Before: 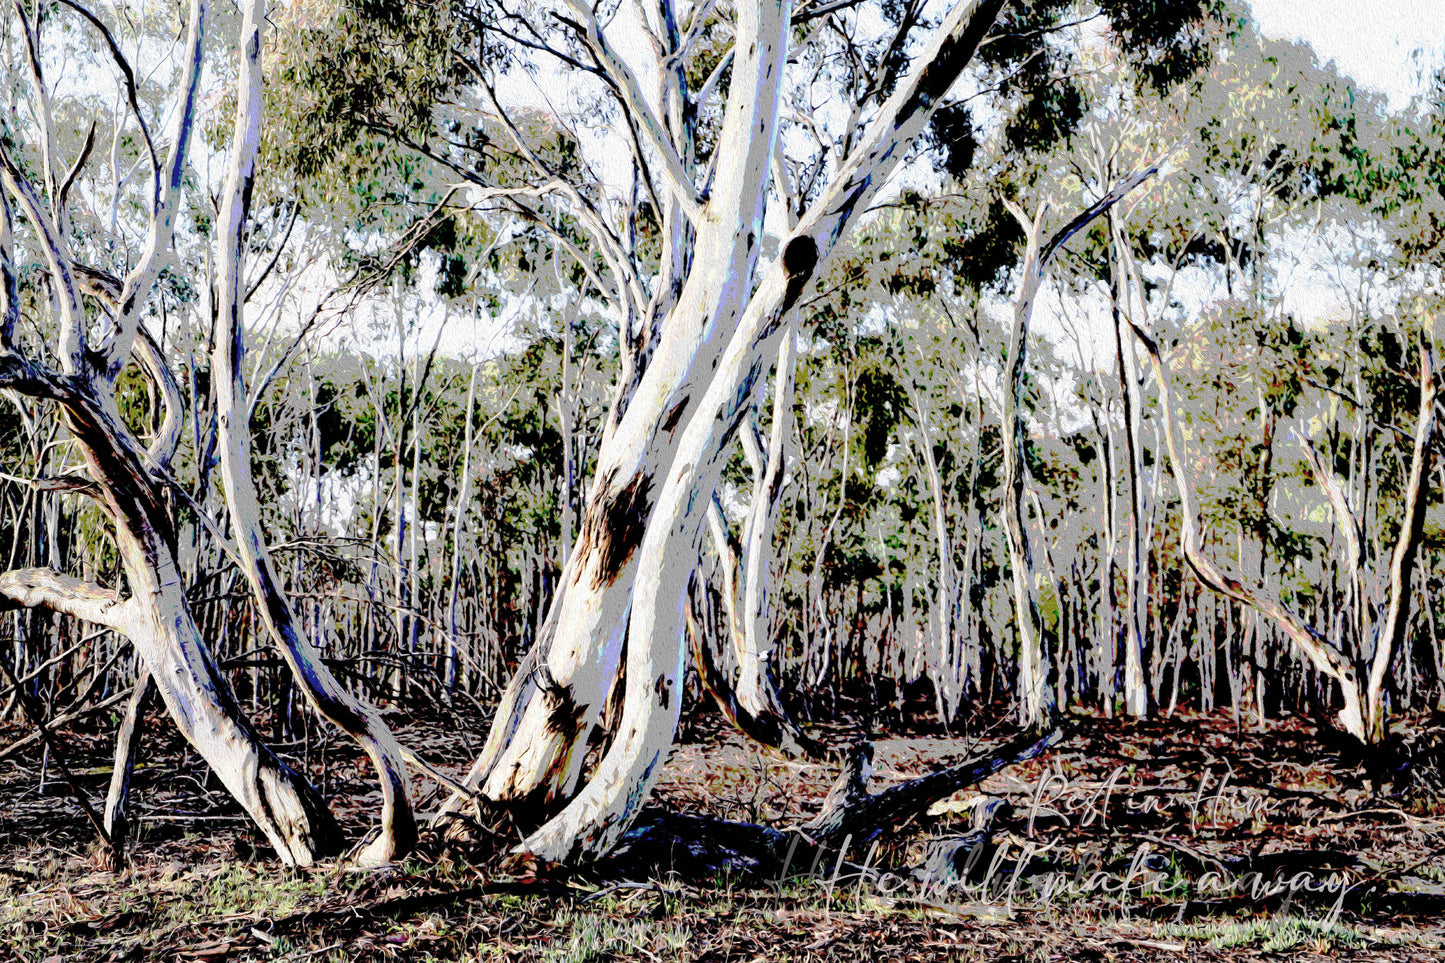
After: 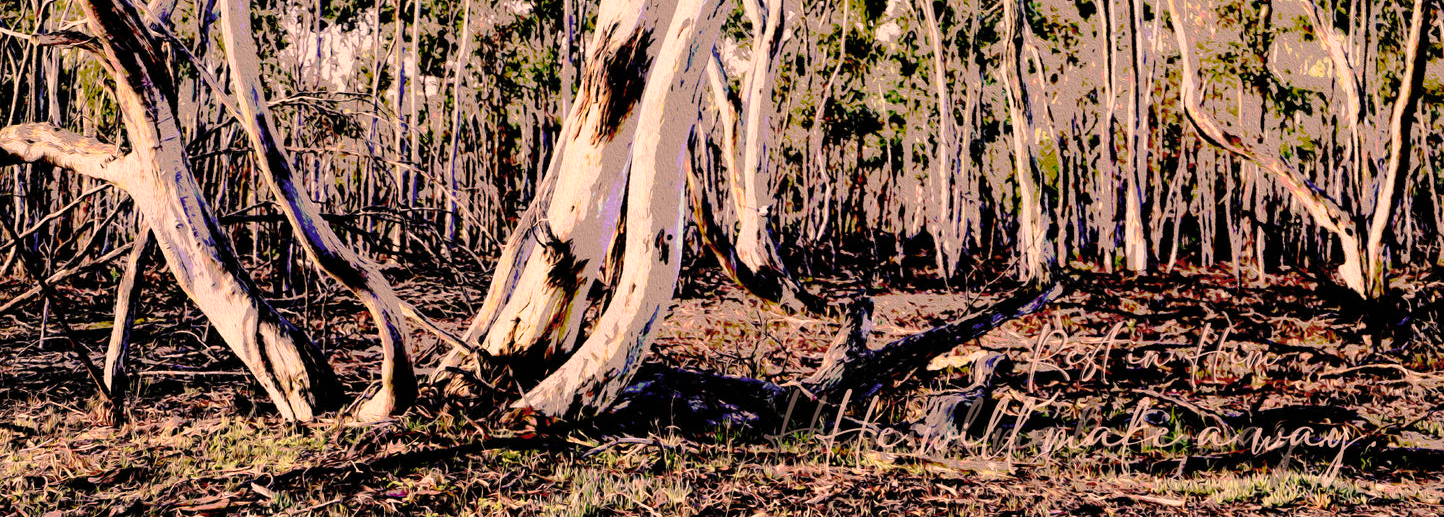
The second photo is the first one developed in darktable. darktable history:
color correction: highlights a* 21.88, highlights b* 22.25
crop and rotate: top 46.237%
